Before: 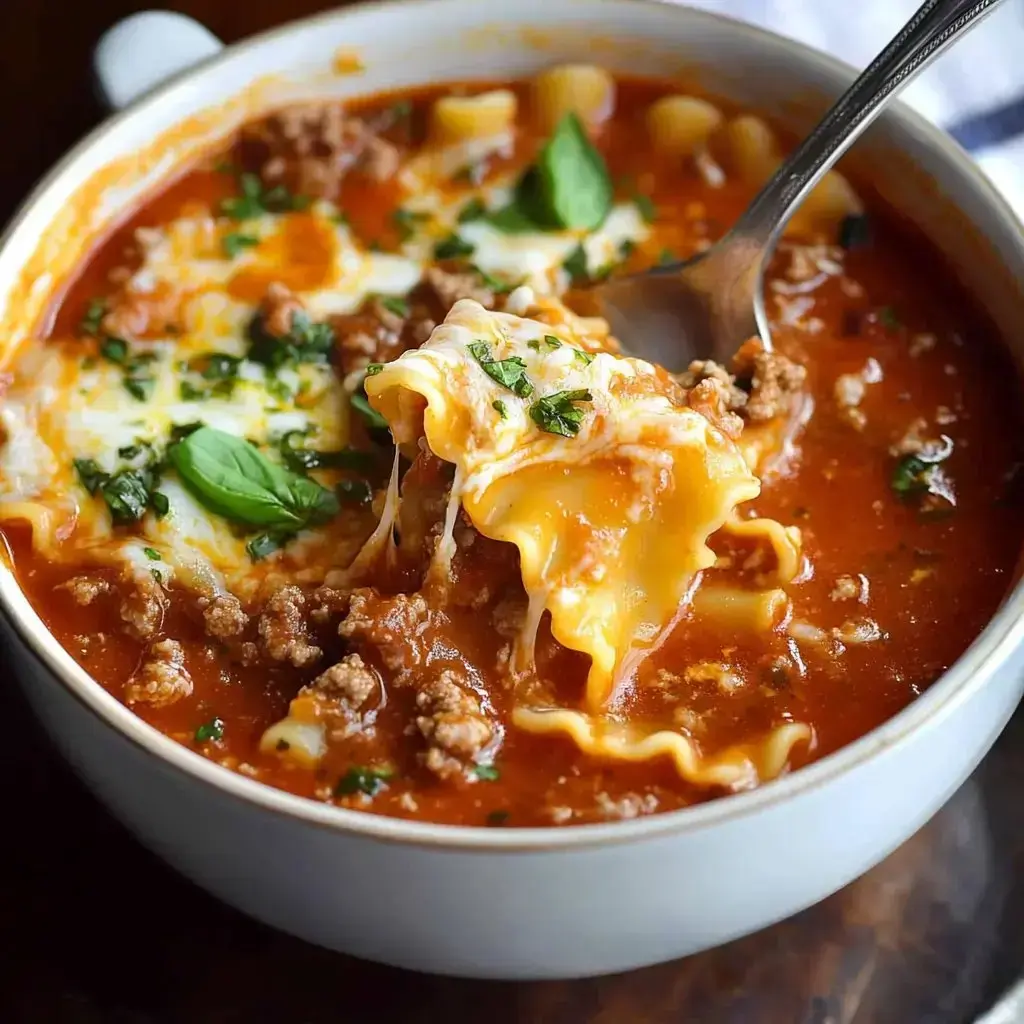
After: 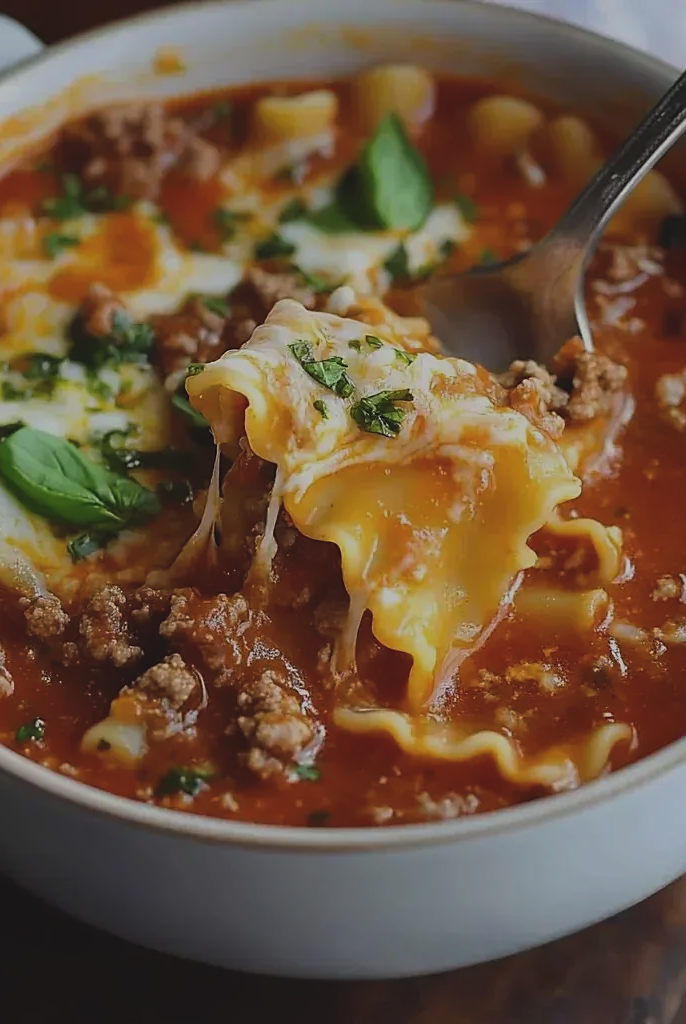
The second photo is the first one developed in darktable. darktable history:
crop and rotate: left 17.522%, right 15.445%
exposure: black level correction -0.017, exposure -1.036 EV, compensate exposure bias true, compensate highlight preservation false
sharpen: radius 1.882, amount 0.416, threshold 1.393
